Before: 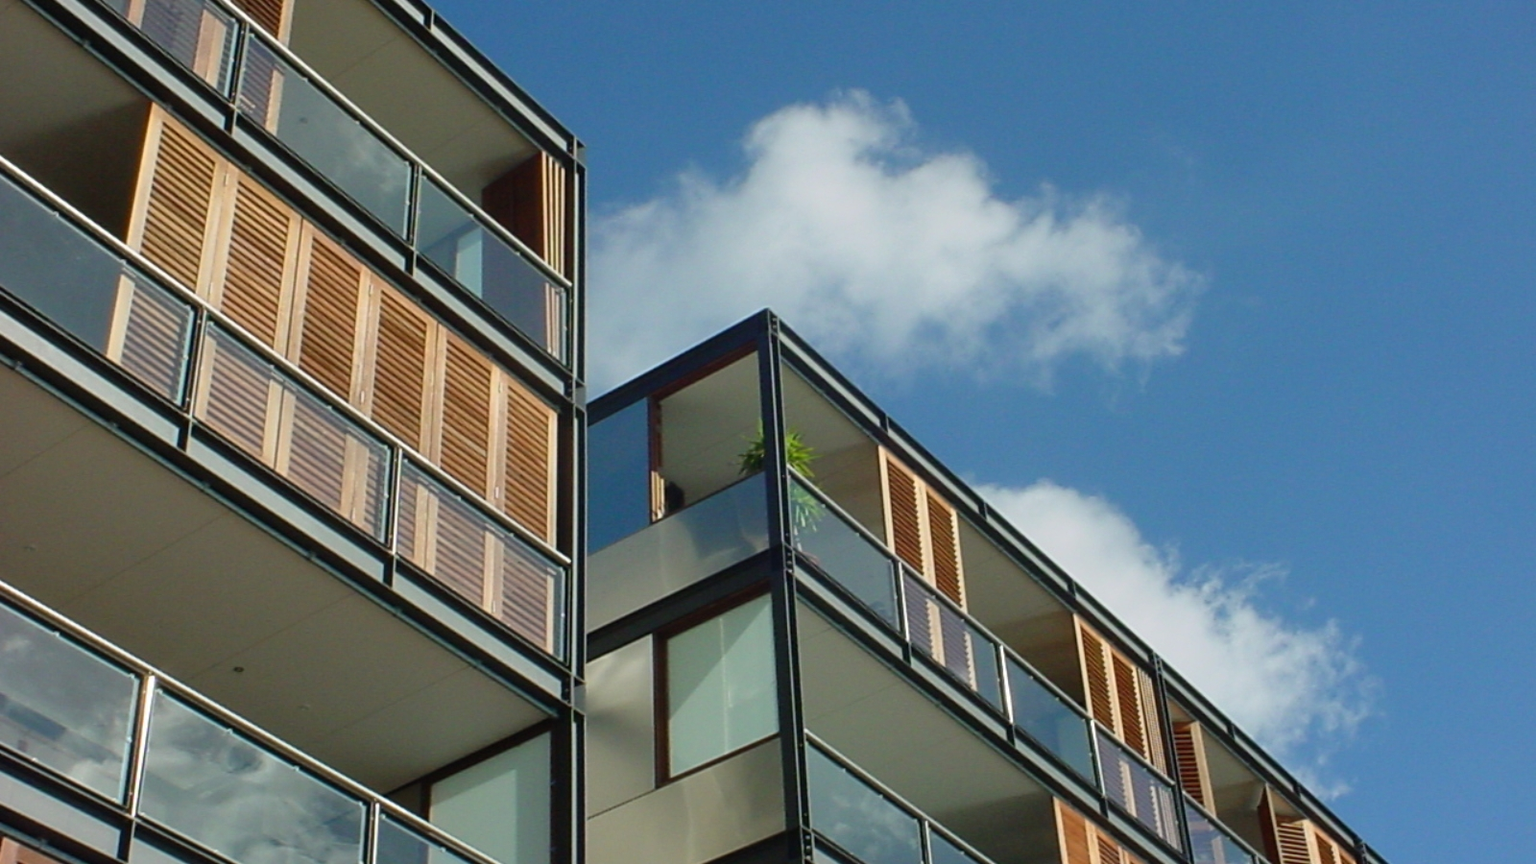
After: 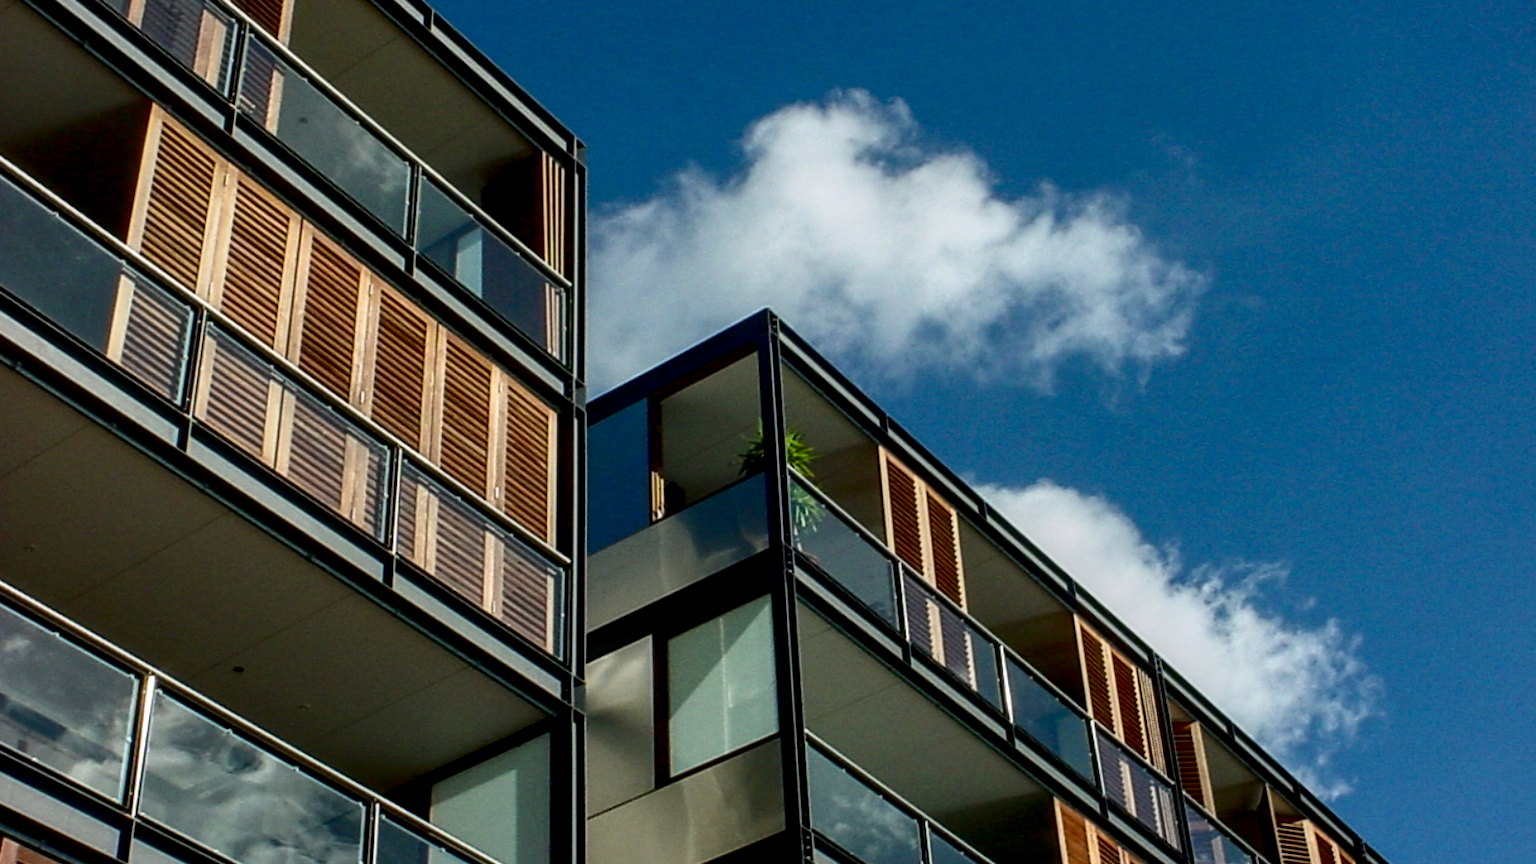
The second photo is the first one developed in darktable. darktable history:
contrast brightness saturation: contrast 0.19, brightness -0.24, saturation 0.11
local contrast: highlights 25%, detail 150%
